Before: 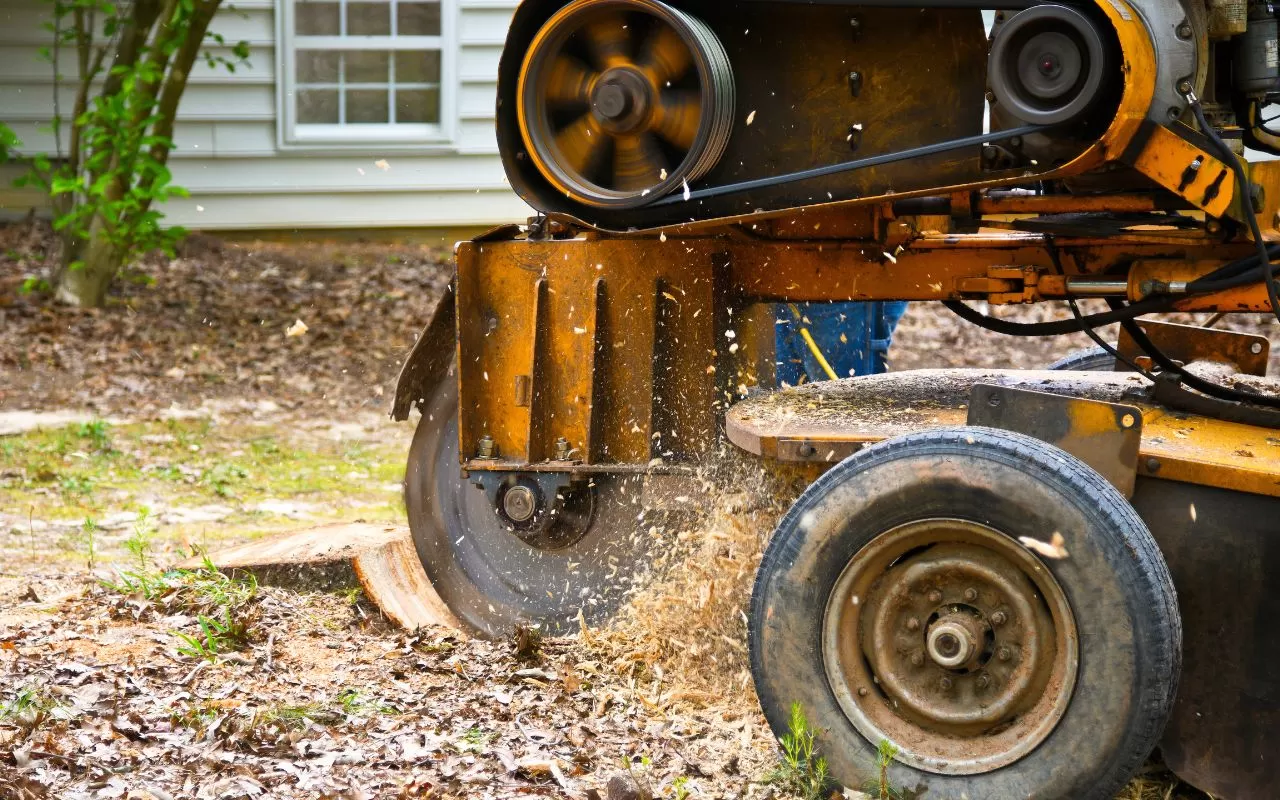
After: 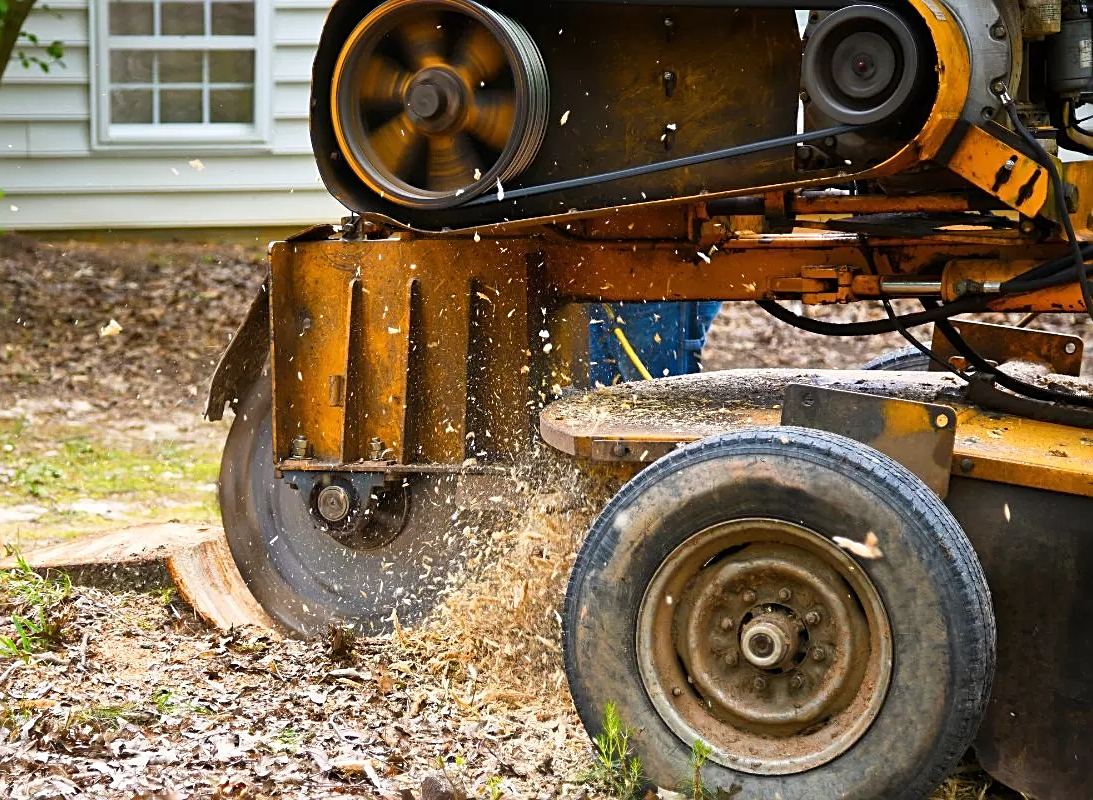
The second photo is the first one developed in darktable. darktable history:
crop and rotate: left 14.584%
sharpen: on, module defaults
